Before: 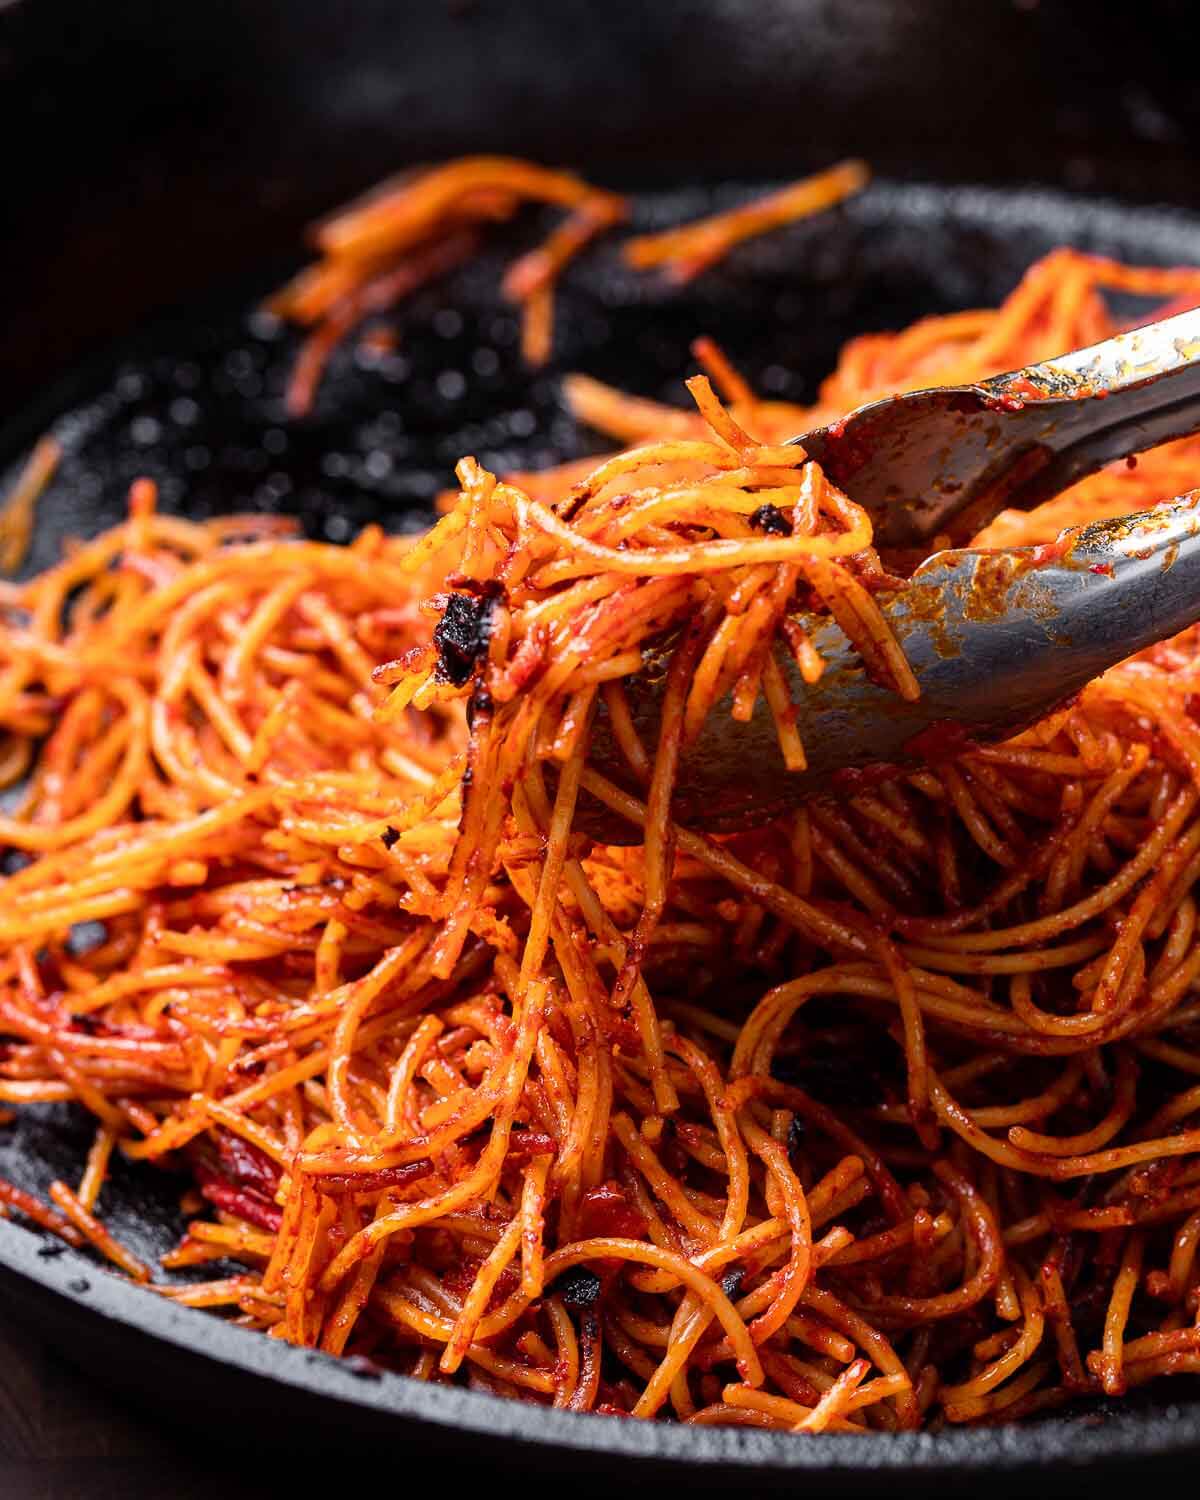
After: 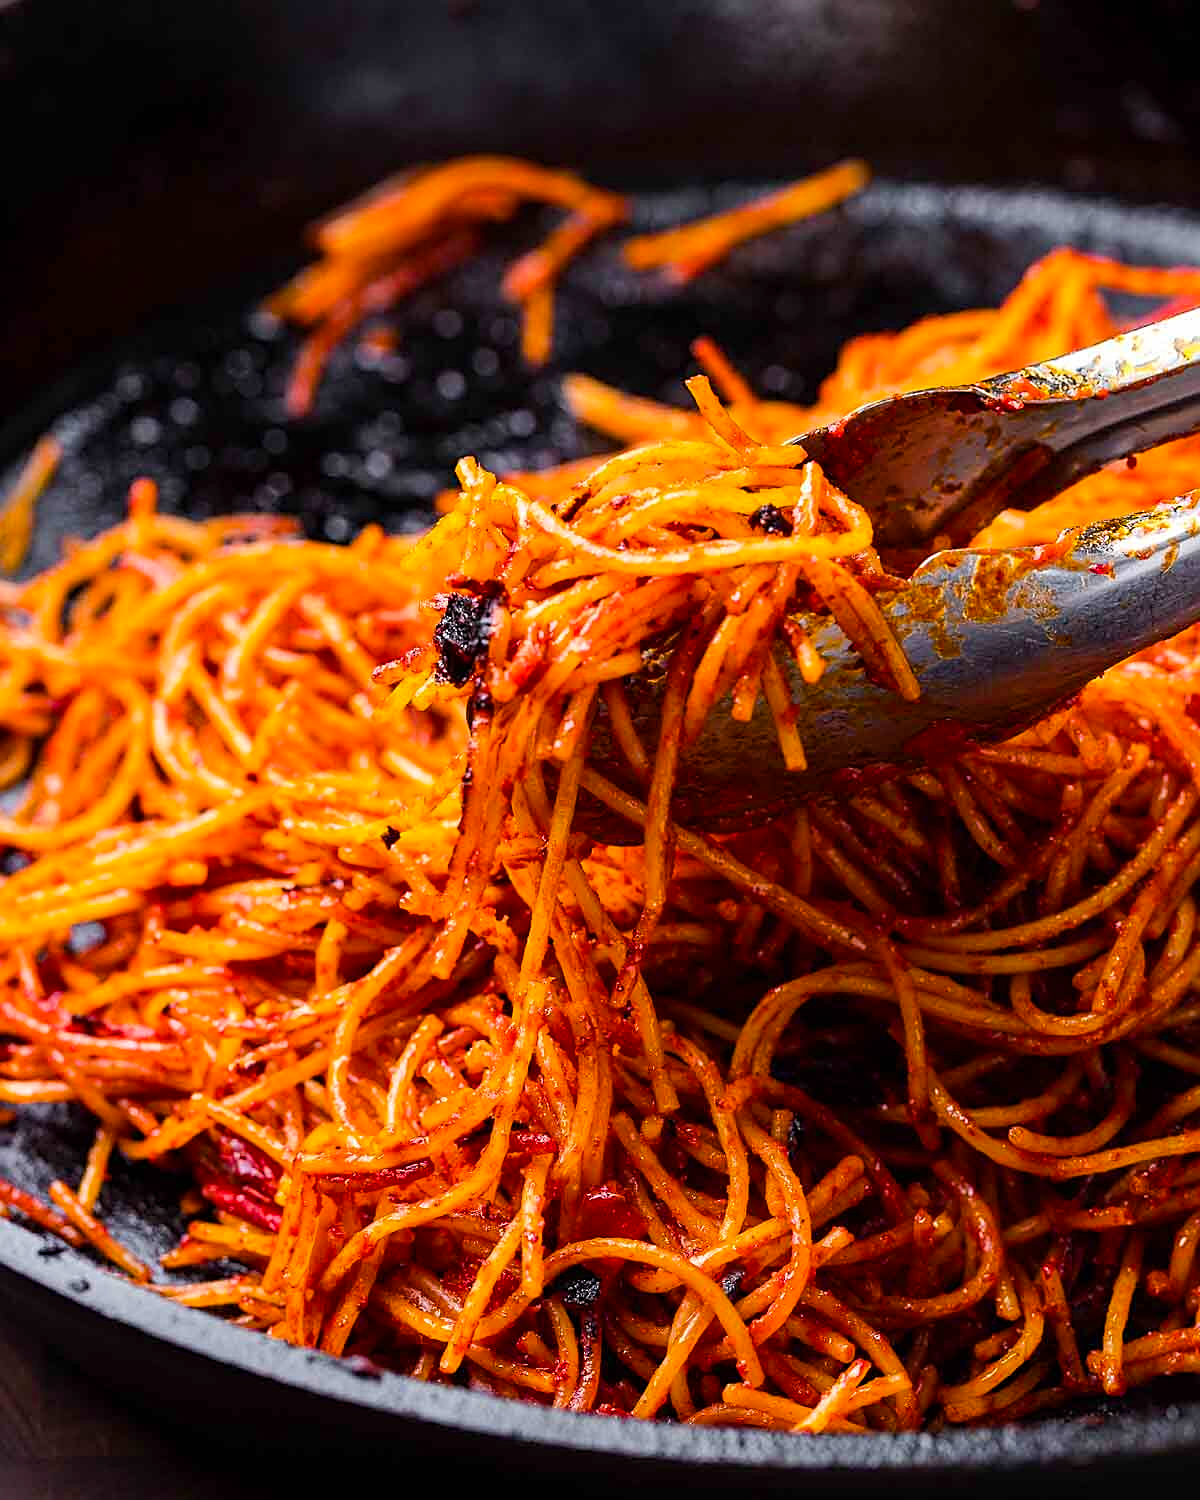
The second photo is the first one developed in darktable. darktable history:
color balance rgb: perceptual saturation grading › global saturation 25%, perceptual brilliance grading › mid-tones 10%, perceptual brilliance grading › shadows 15%, global vibrance 20%
sharpen: on, module defaults
